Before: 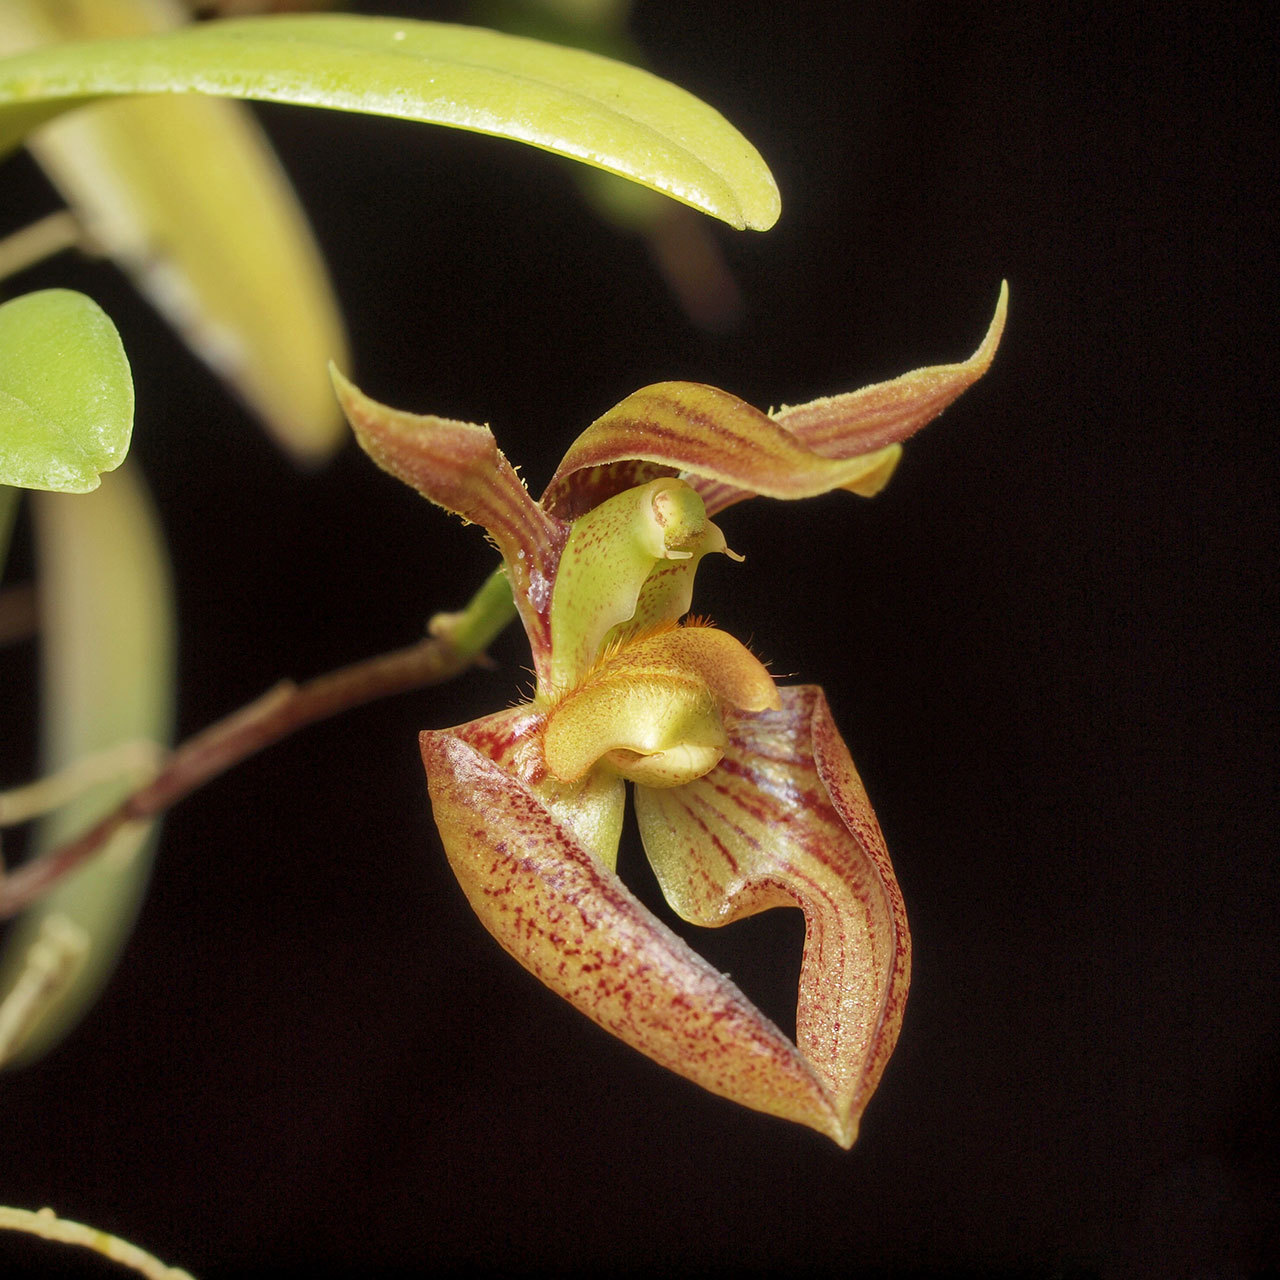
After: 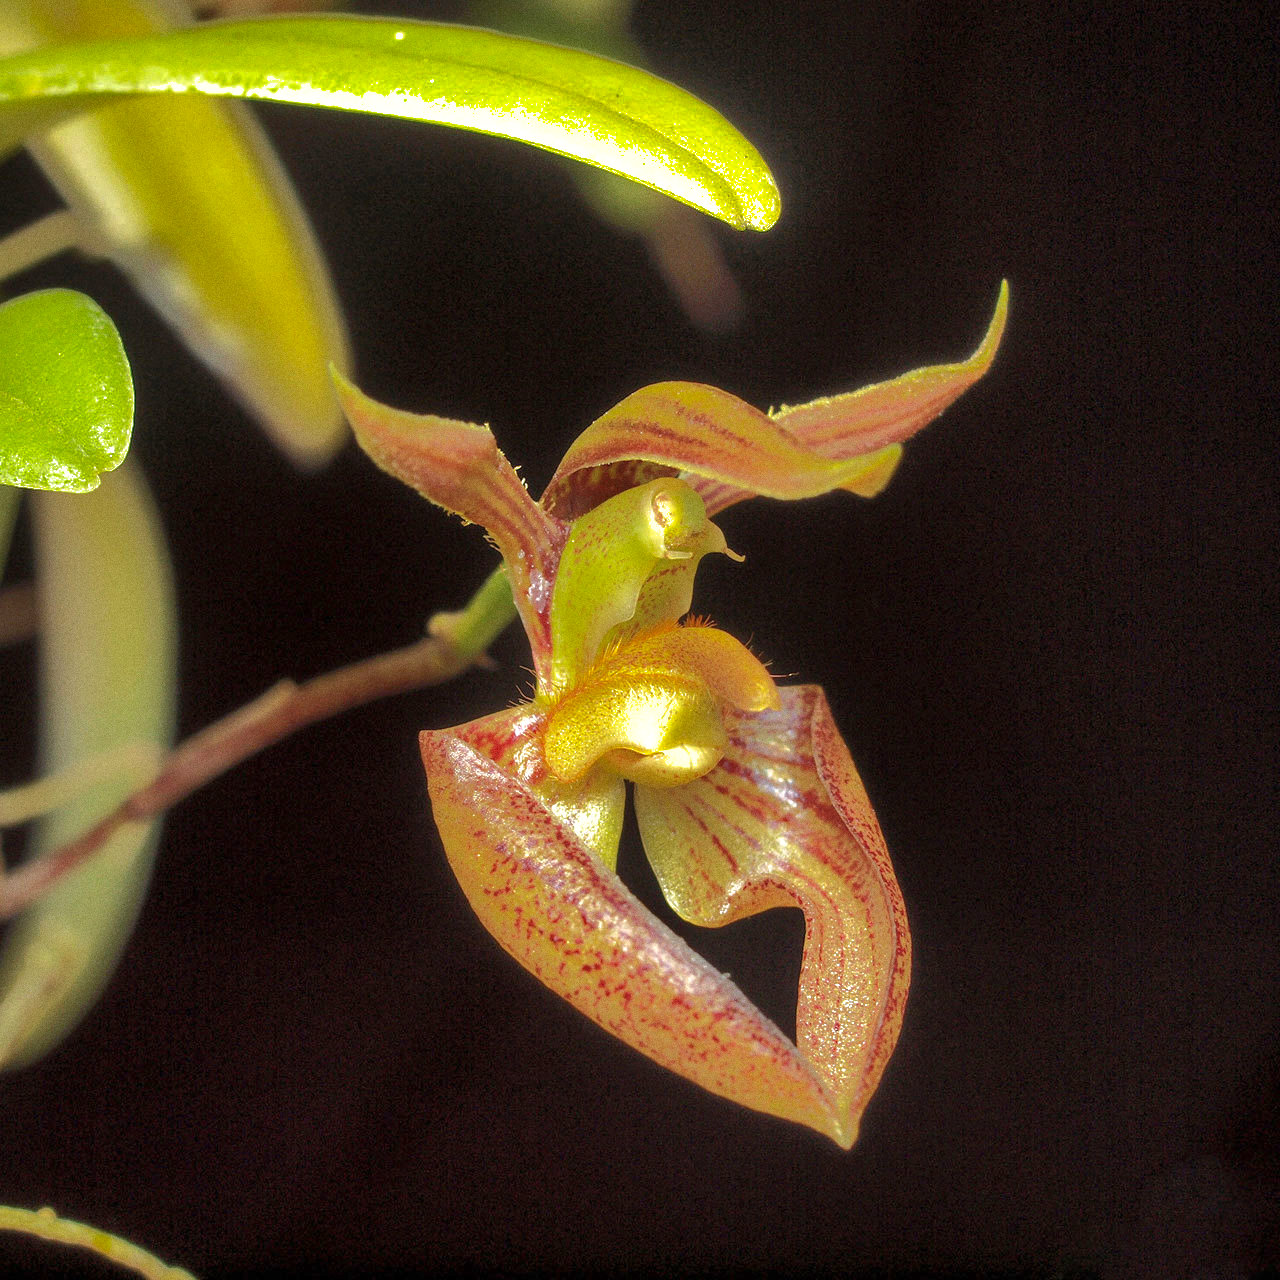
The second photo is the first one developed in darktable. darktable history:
grain: coarseness 0.09 ISO
shadows and highlights: shadows 38.43, highlights -74.54
exposure: exposure 0.507 EV, compensate highlight preservation false
